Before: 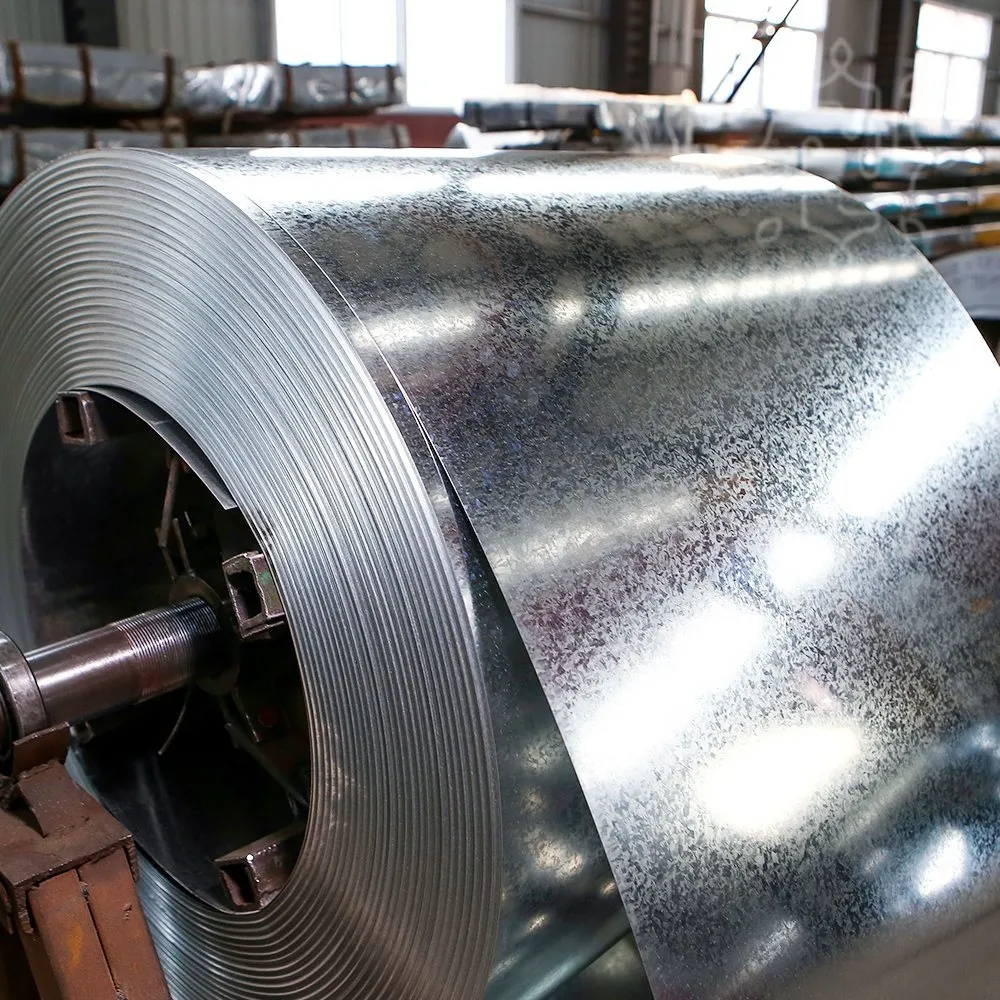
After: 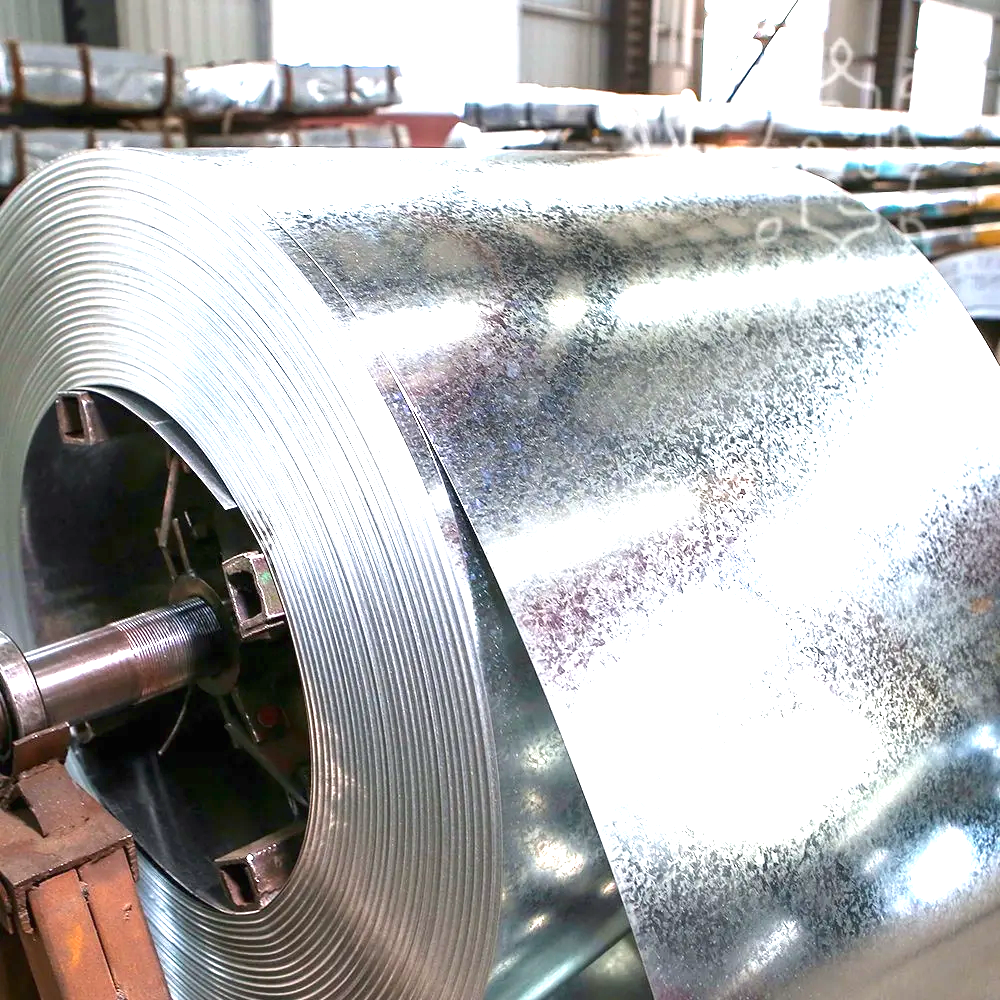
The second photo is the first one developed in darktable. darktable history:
exposure: black level correction 0, exposure 1.675 EV, compensate exposure bias true, compensate highlight preservation false
color correction: highlights a* -0.182, highlights b* -0.124
